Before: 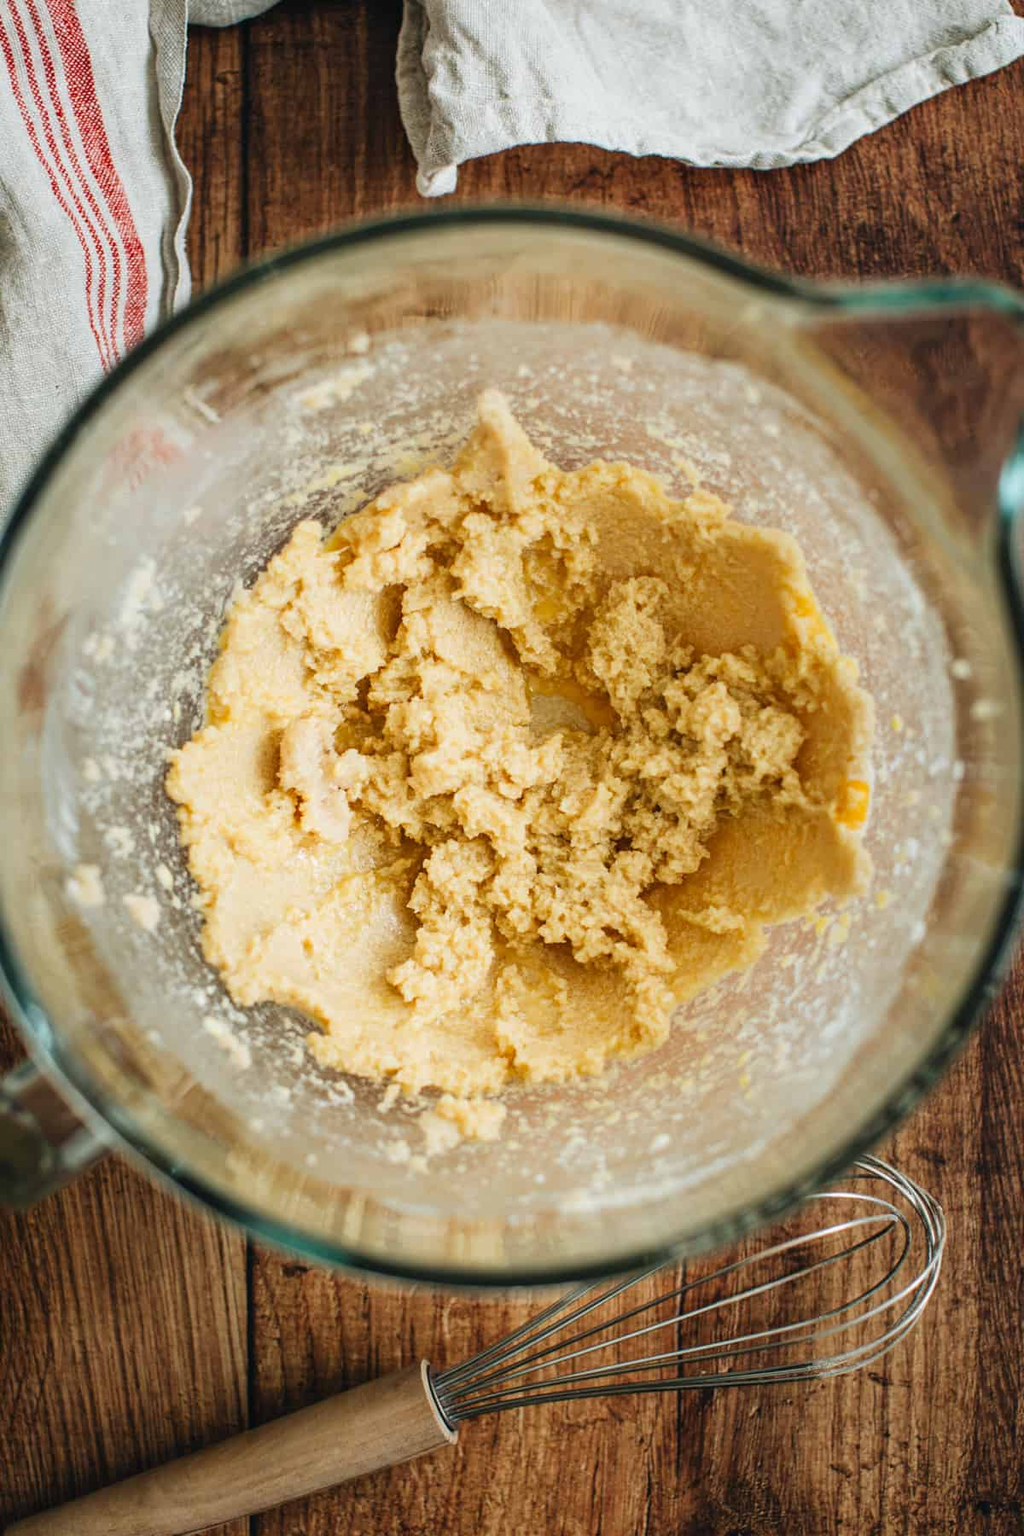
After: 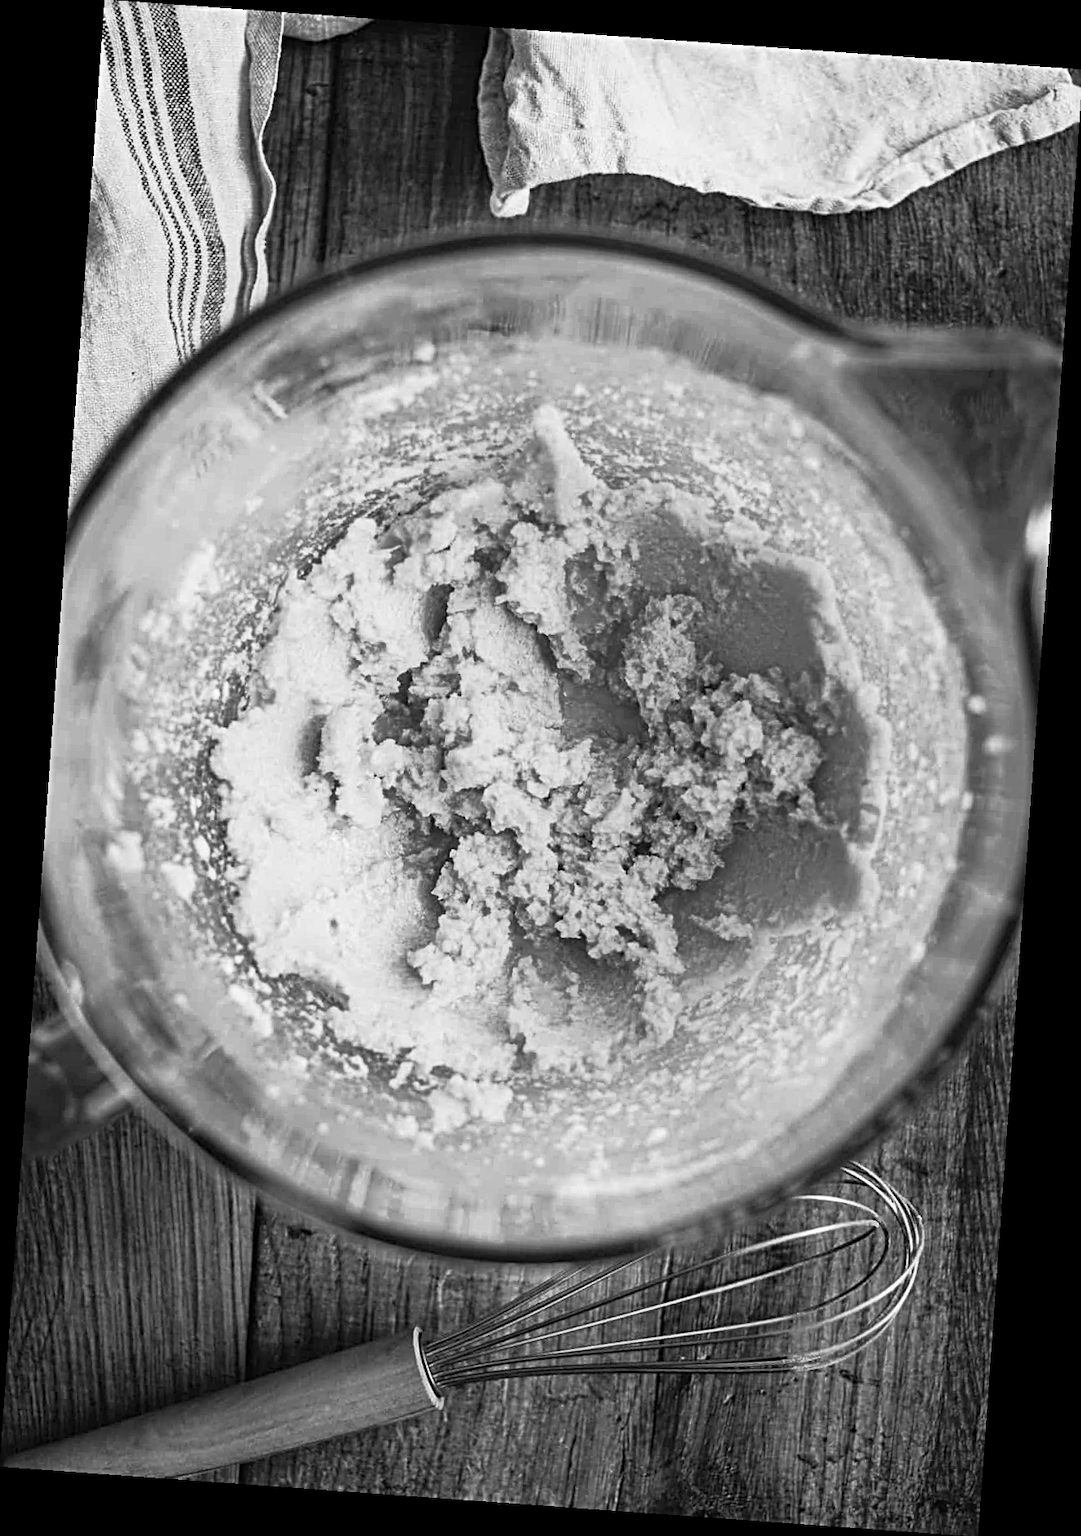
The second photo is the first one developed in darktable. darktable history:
base curve: curves: ch0 [(0, 0) (0.257, 0.25) (0.482, 0.586) (0.757, 0.871) (1, 1)]
sharpen: radius 4
monochrome: a 0, b 0, size 0.5, highlights 0.57
white balance: red 0.925, blue 1.046
rotate and perspective: rotation 4.1°, automatic cropping off
